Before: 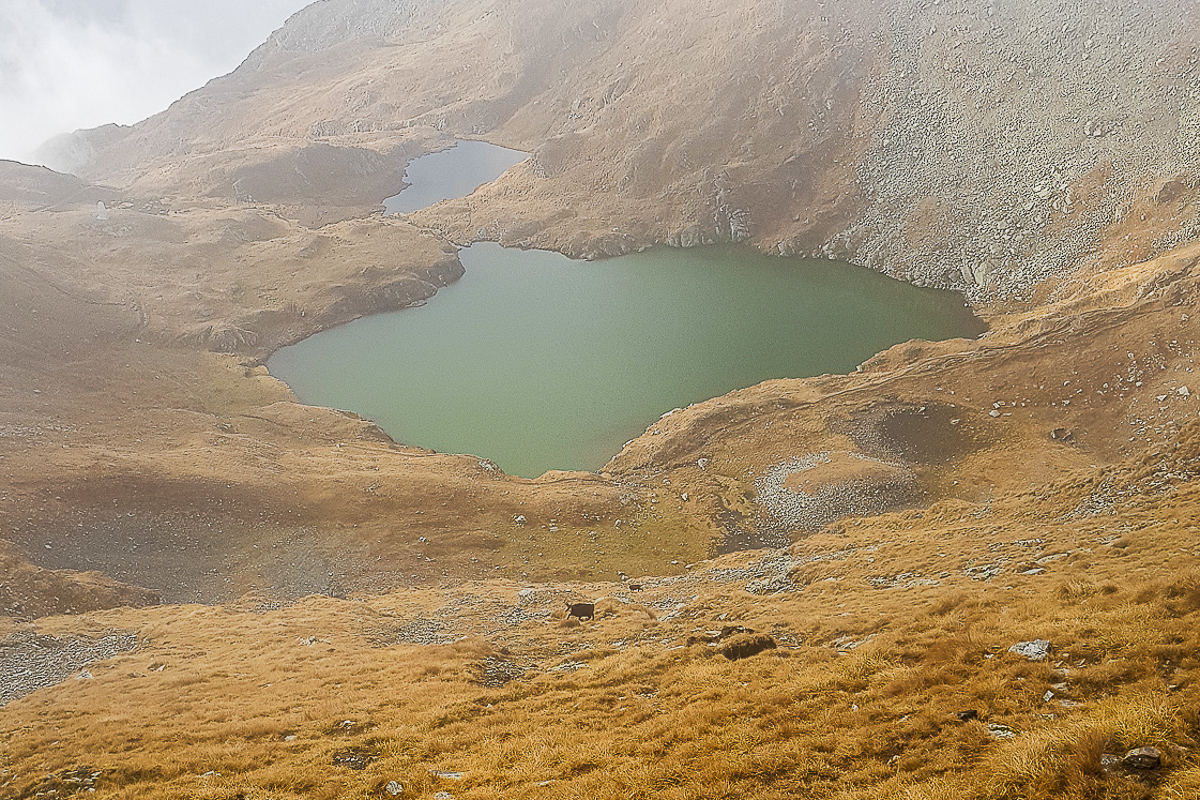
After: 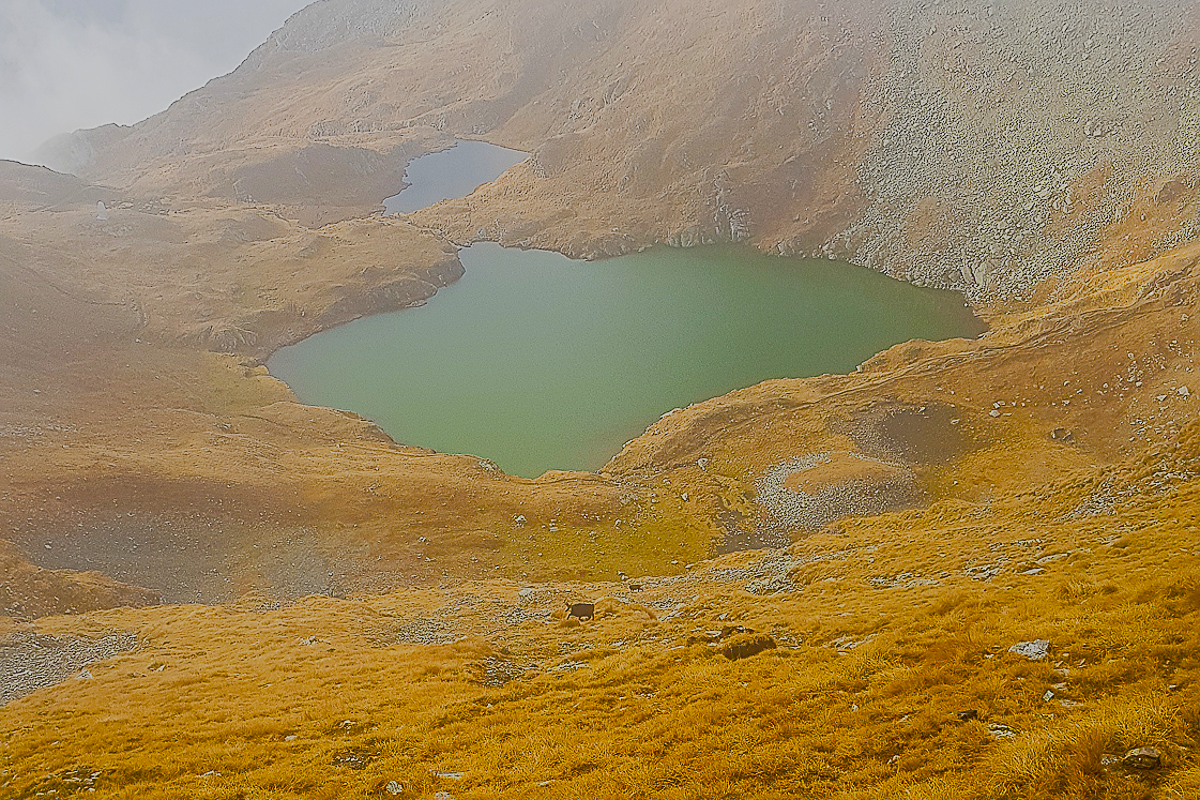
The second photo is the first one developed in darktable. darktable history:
color balance rgb: global offset › luminance 0.231%, perceptual saturation grading › global saturation 37.099%, perceptual saturation grading › shadows 35.375%, contrast -29.815%
sharpen: on, module defaults
